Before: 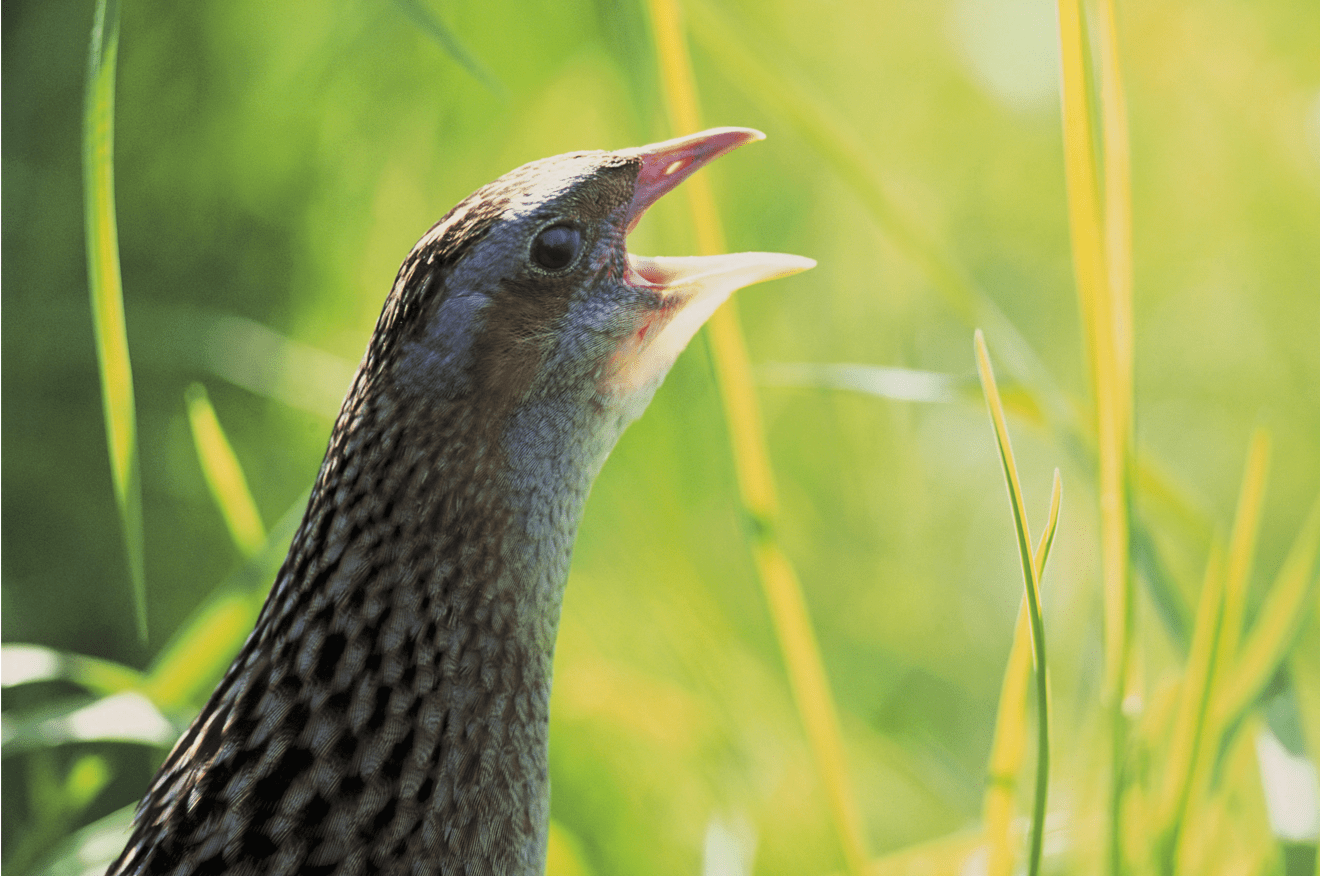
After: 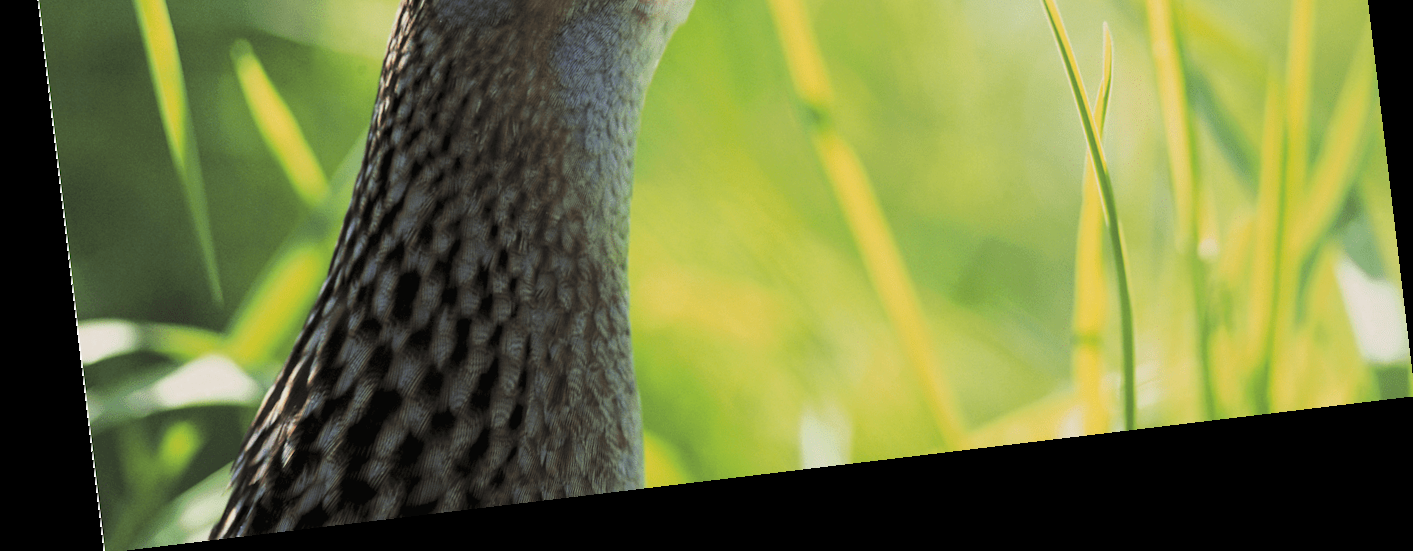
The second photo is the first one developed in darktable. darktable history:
crop and rotate: top 46.237%
rotate and perspective: rotation -6.83°, automatic cropping off
